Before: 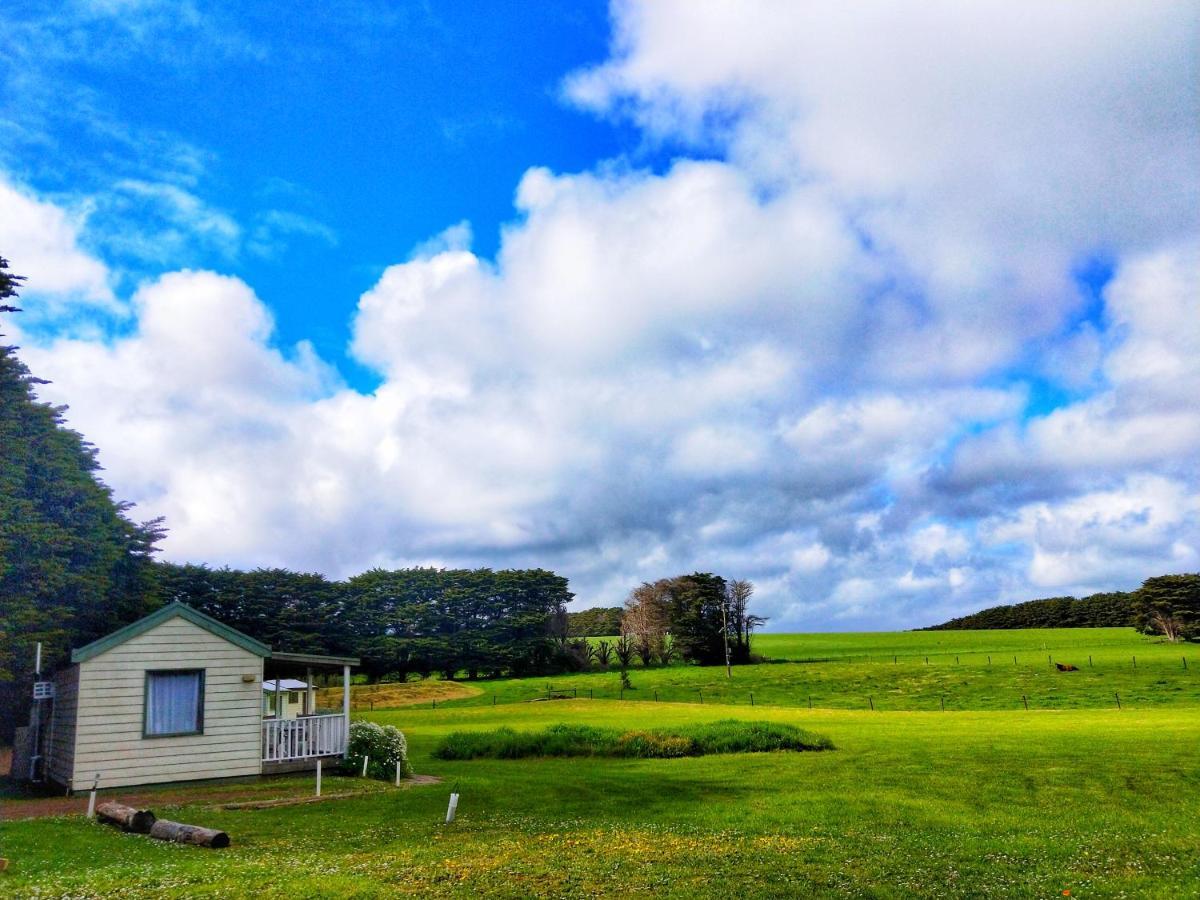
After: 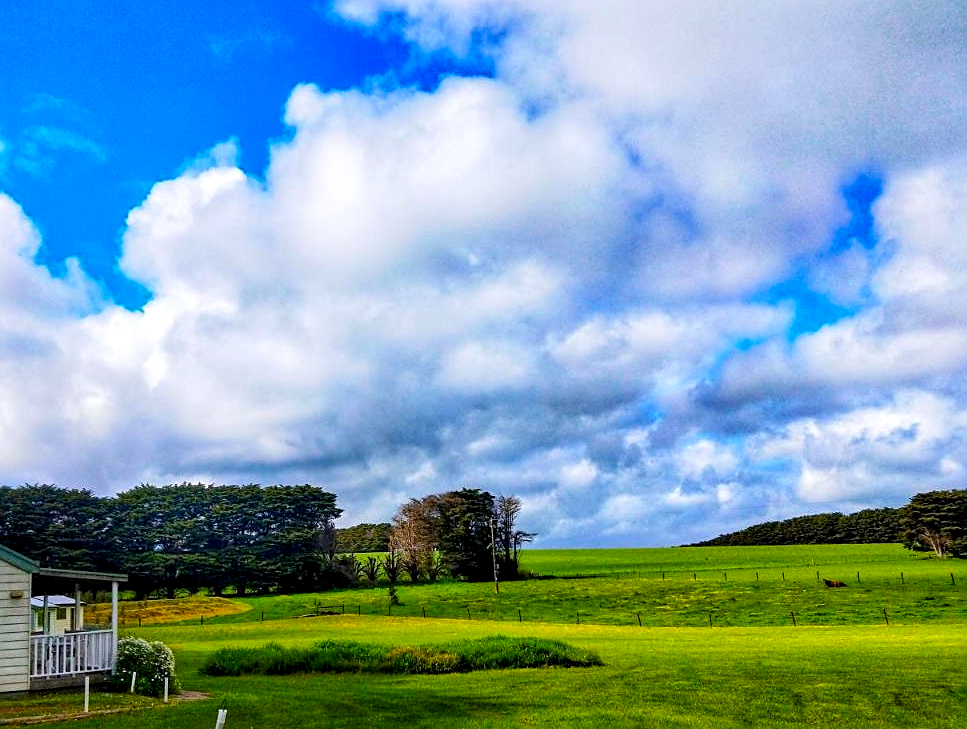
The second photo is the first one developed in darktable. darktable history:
local contrast: shadows 94%, midtone range 0.493
color balance rgb: perceptual saturation grading › global saturation 25.114%
sharpen: amount 0.491
crop: left 19.346%, top 9.358%, right 0%, bottom 9.614%
